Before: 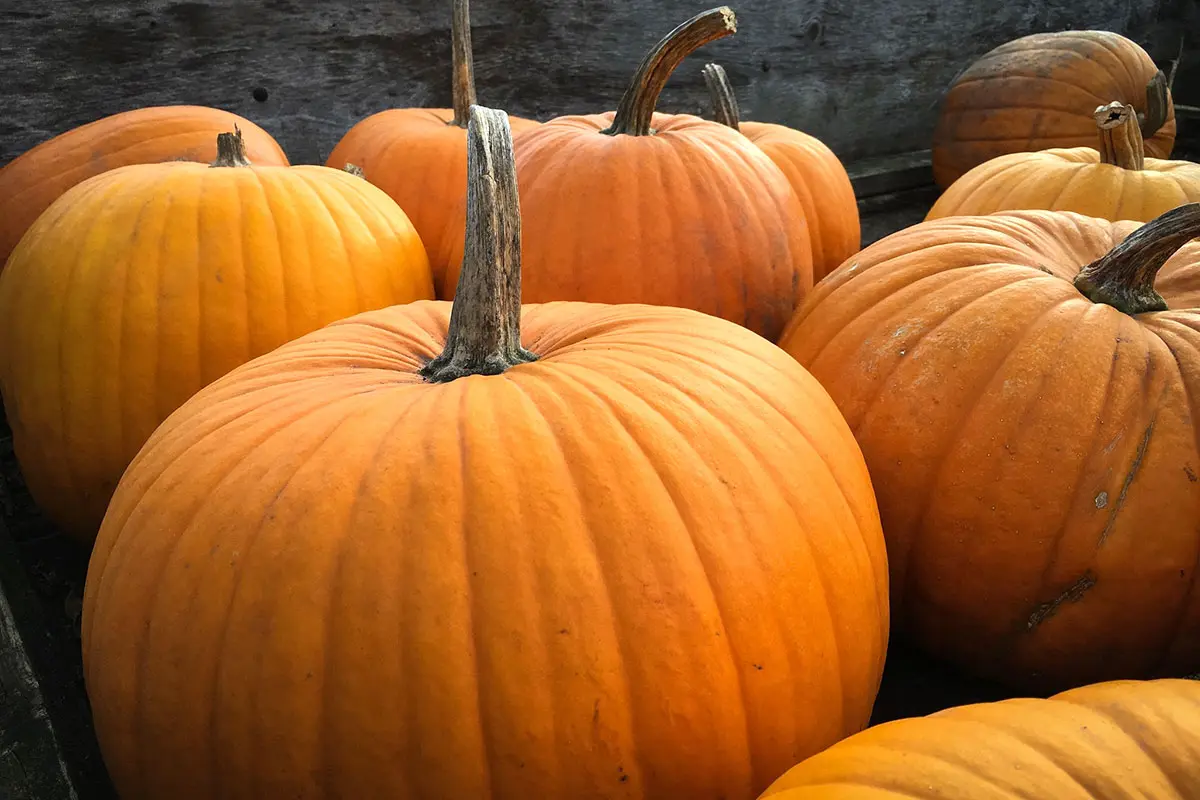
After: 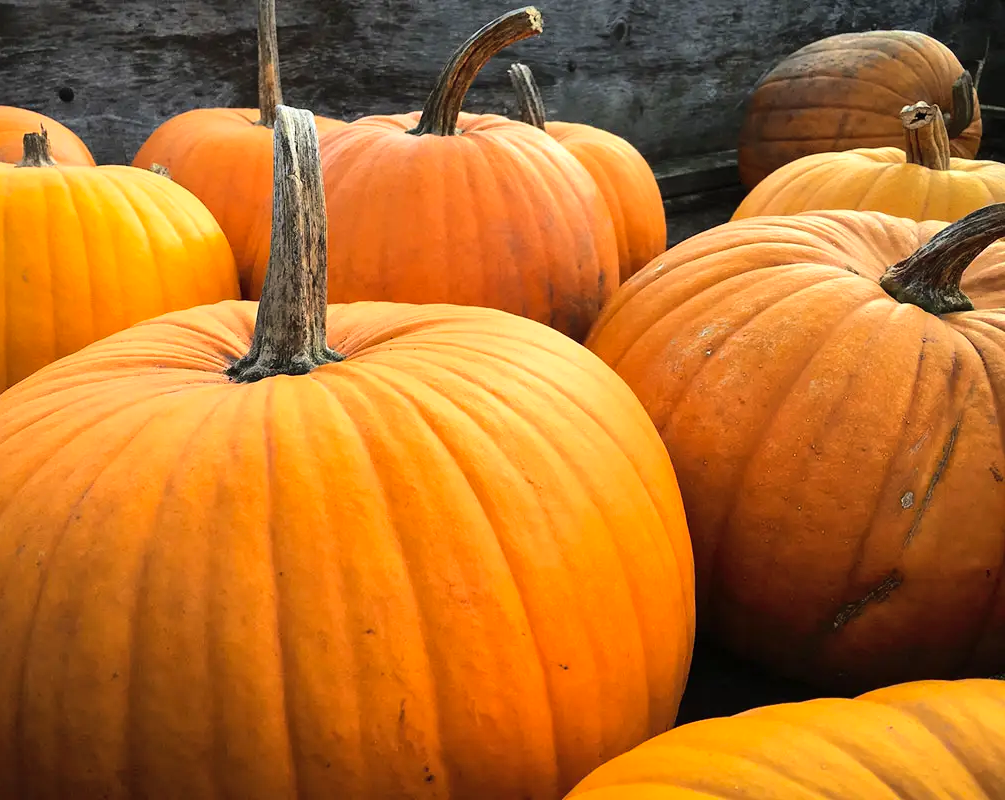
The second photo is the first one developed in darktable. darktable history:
shadows and highlights: on, module defaults
base curve: curves: ch0 [(0, 0) (0.036, 0.025) (0.121, 0.166) (0.206, 0.329) (0.605, 0.79) (1, 1)], exposure shift 0.575
crop: left 16.173%
